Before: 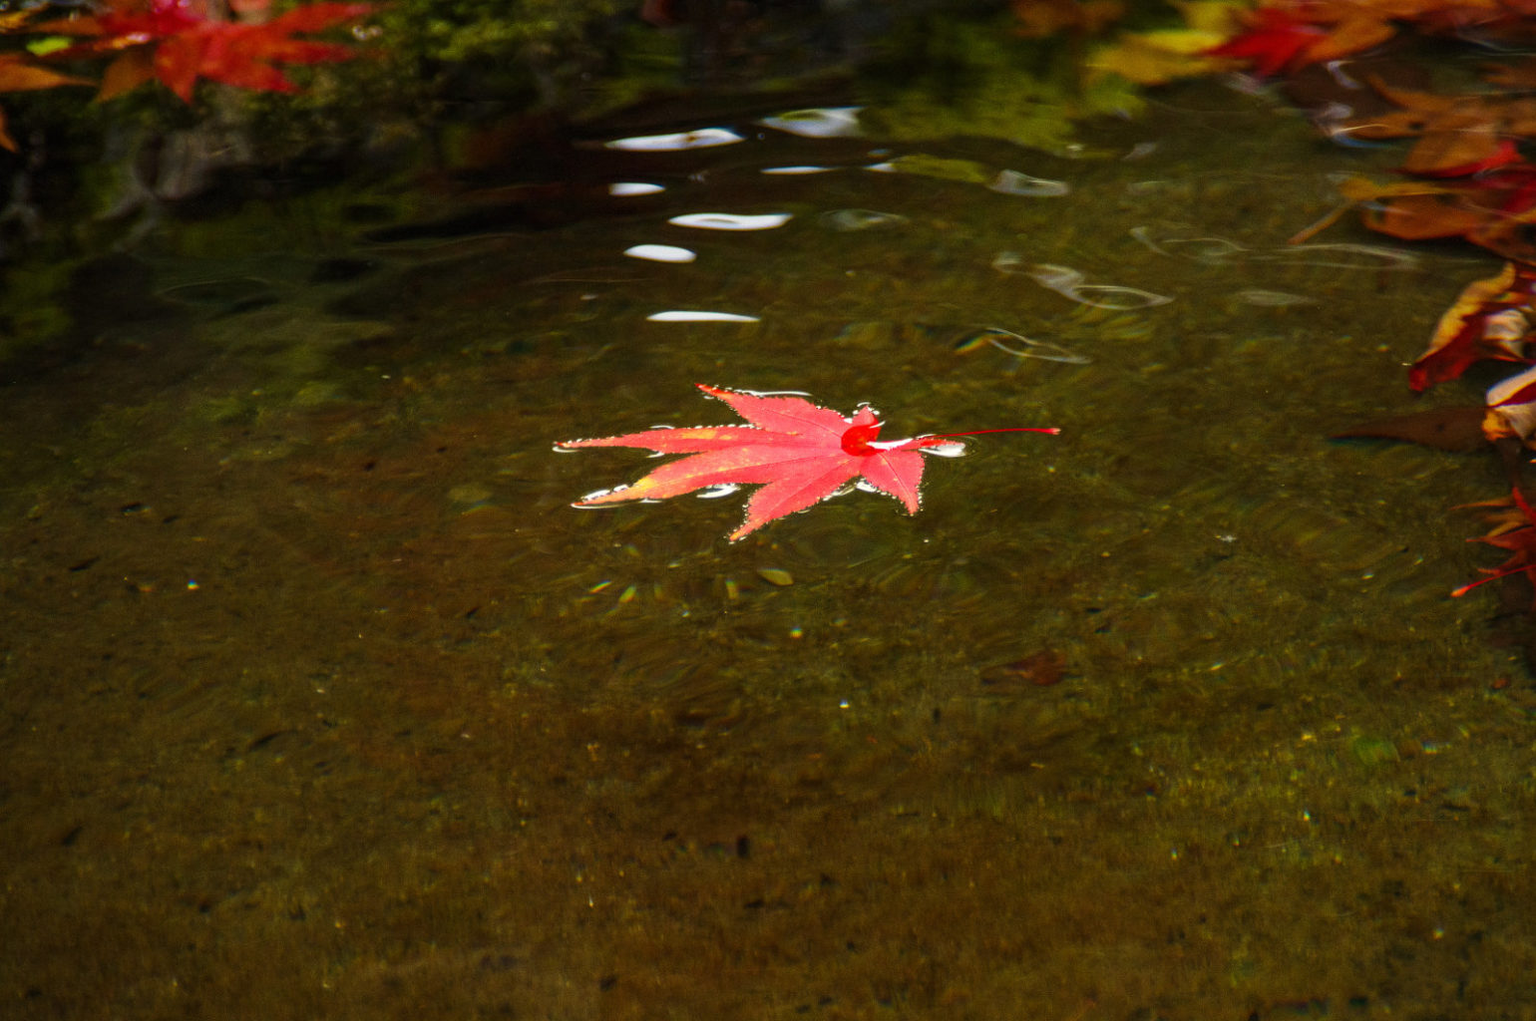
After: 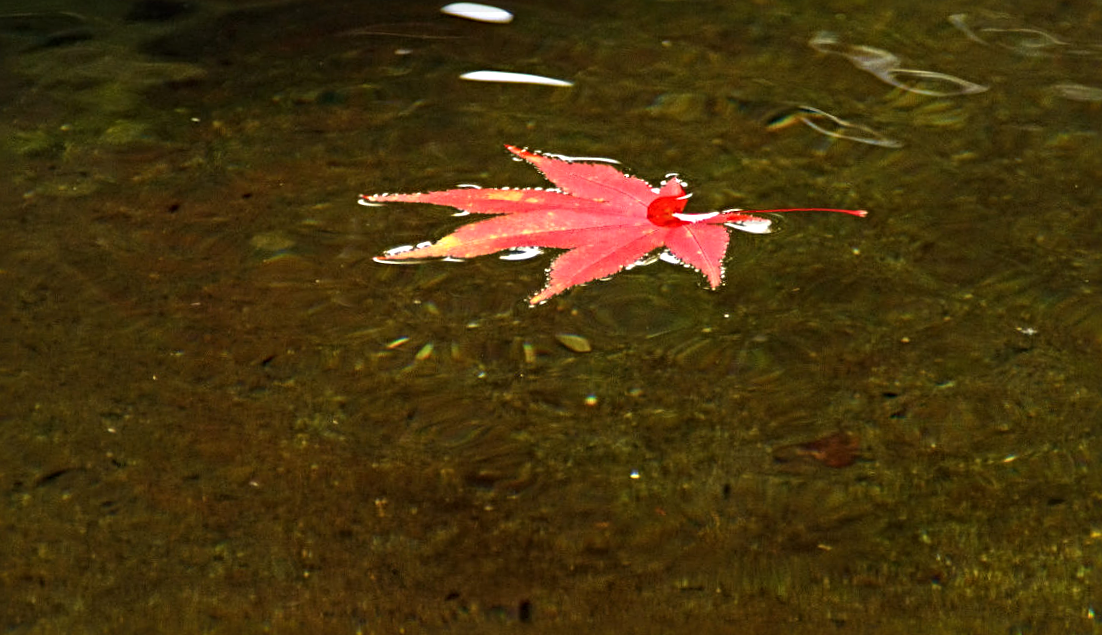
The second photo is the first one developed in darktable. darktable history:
crop and rotate: angle -3.37°, left 9.79%, top 20.73%, right 12.42%, bottom 11.82%
shadows and highlights: shadows -12.5, white point adjustment 4, highlights 28.33
sharpen: radius 4.883
